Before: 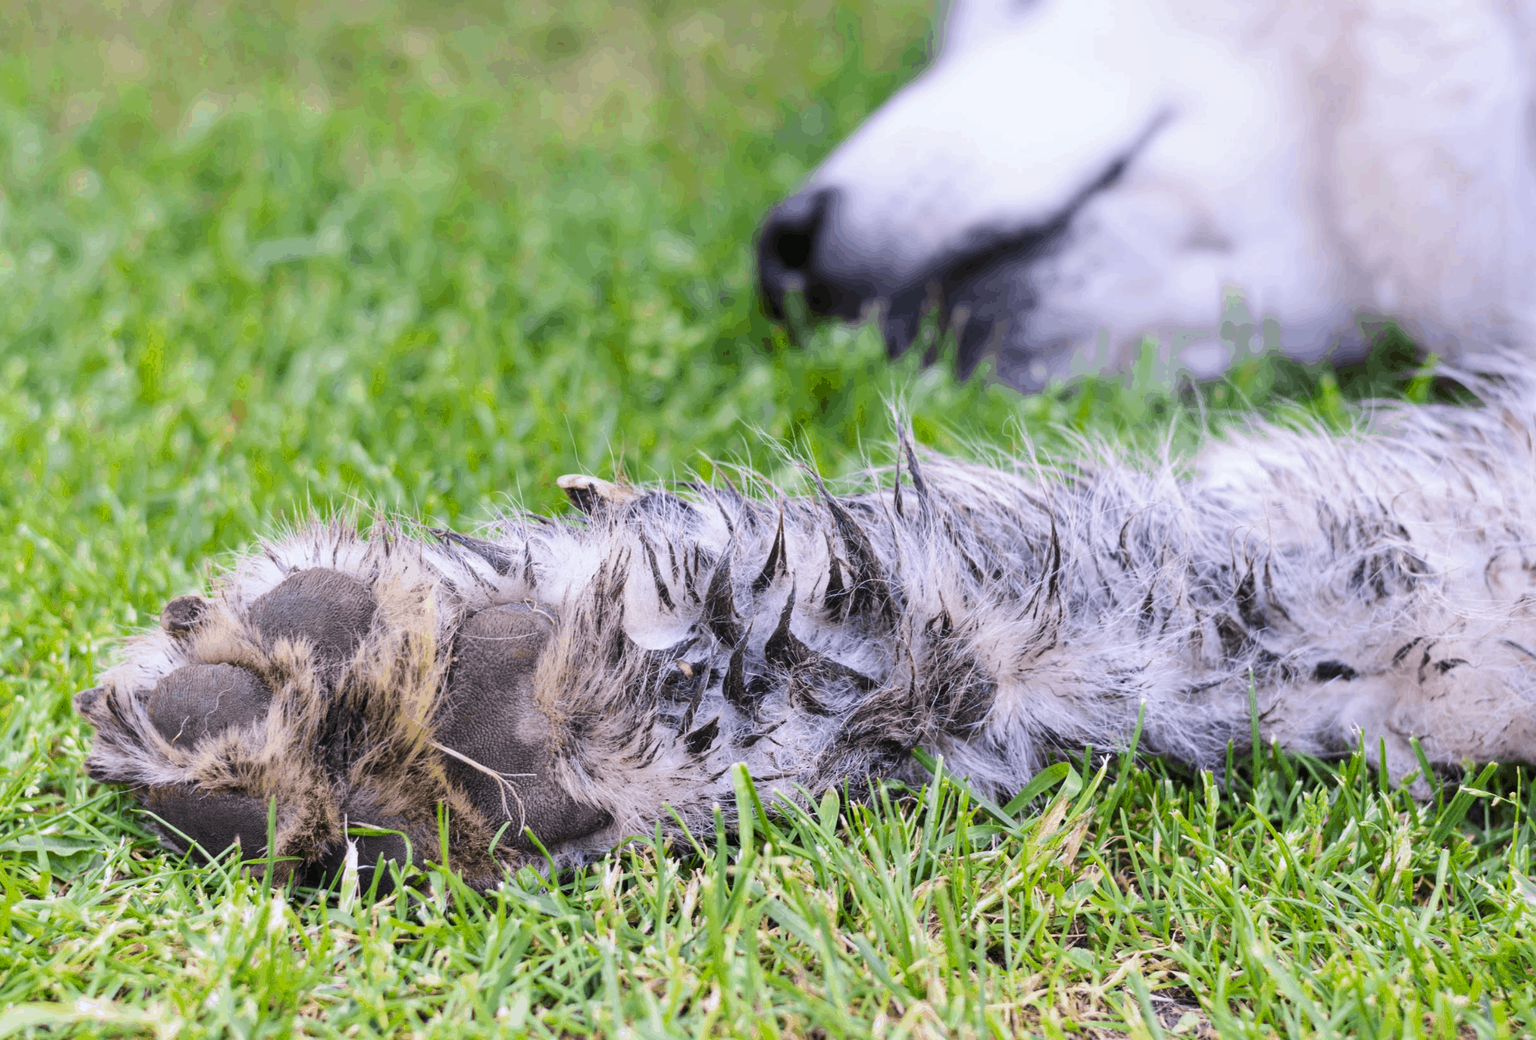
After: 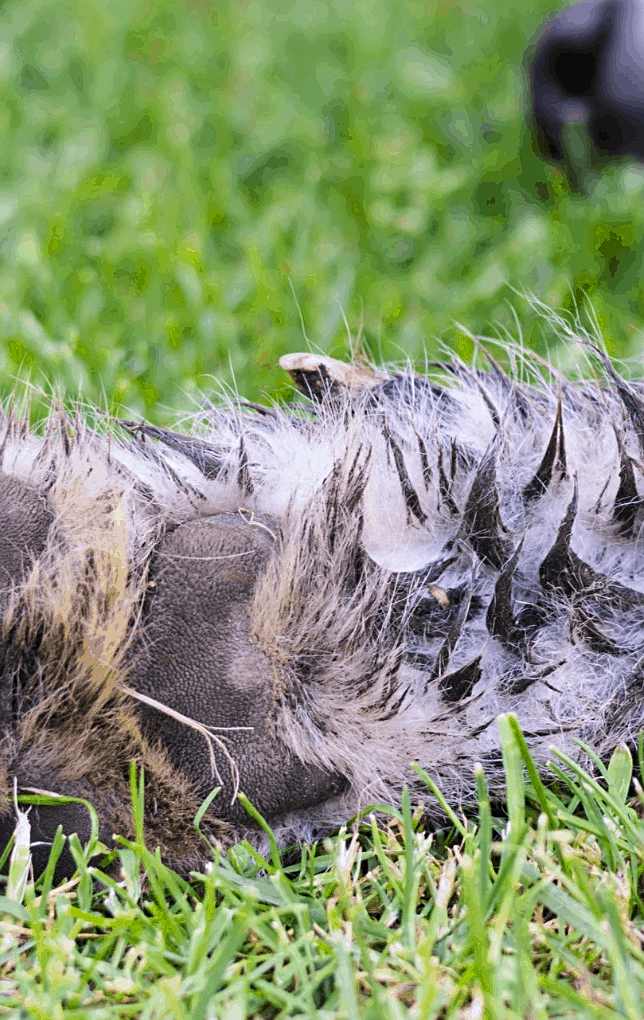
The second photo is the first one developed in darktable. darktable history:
sharpen: radius 2.529, amount 0.323
crop and rotate: left 21.77%, top 18.528%, right 44.676%, bottom 2.997%
exposure: compensate highlight preservation false
